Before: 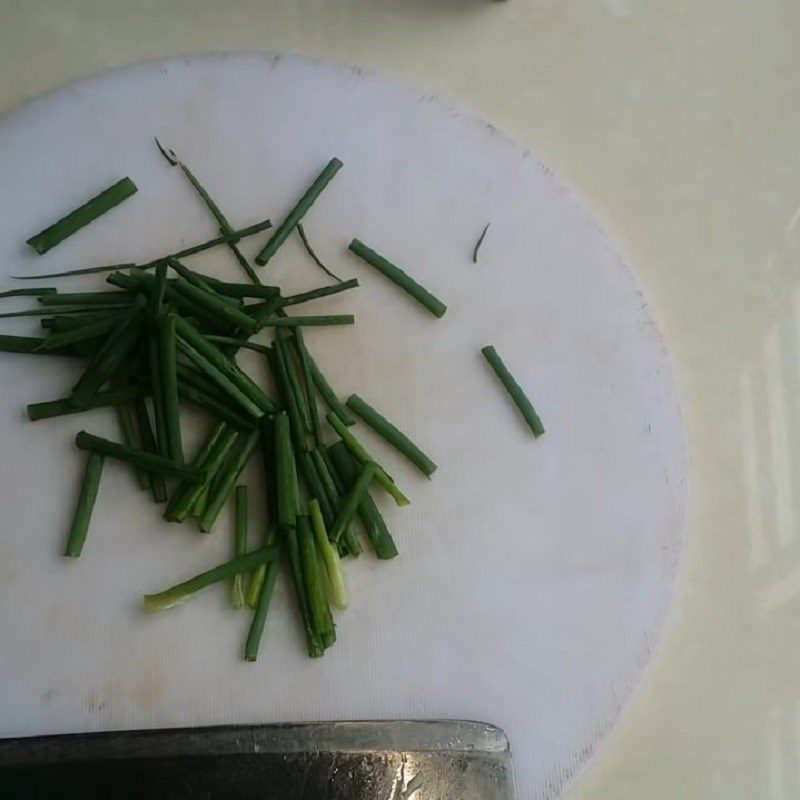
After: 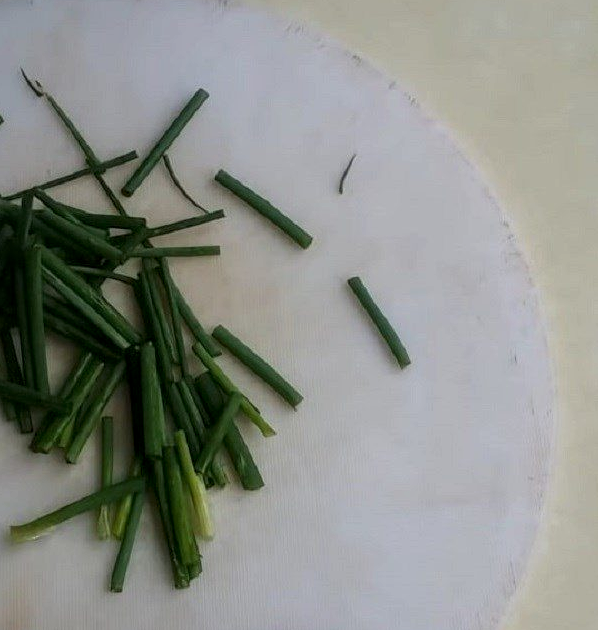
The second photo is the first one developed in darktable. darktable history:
local contrast: on, module defaults
crop: left 16.768%, top 8.653%, right 8.362%, bottom 12.485%
tone equalizer: on, module defaults
